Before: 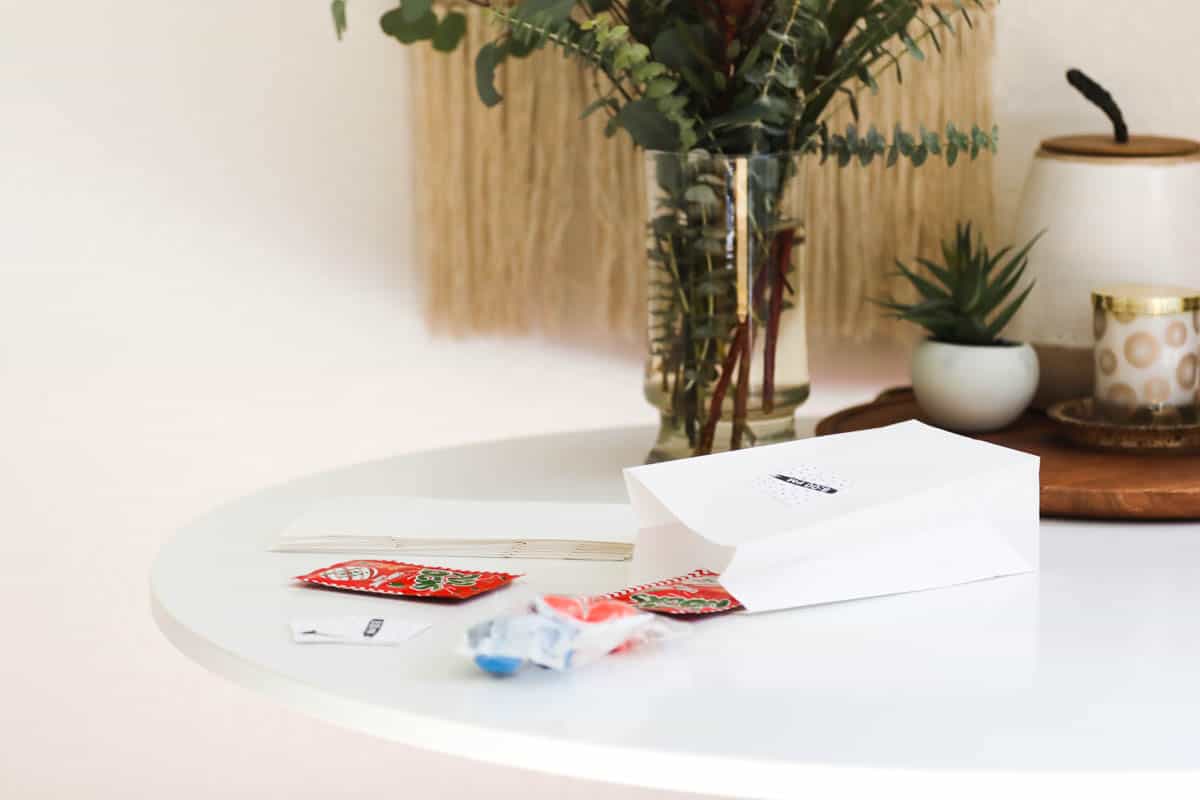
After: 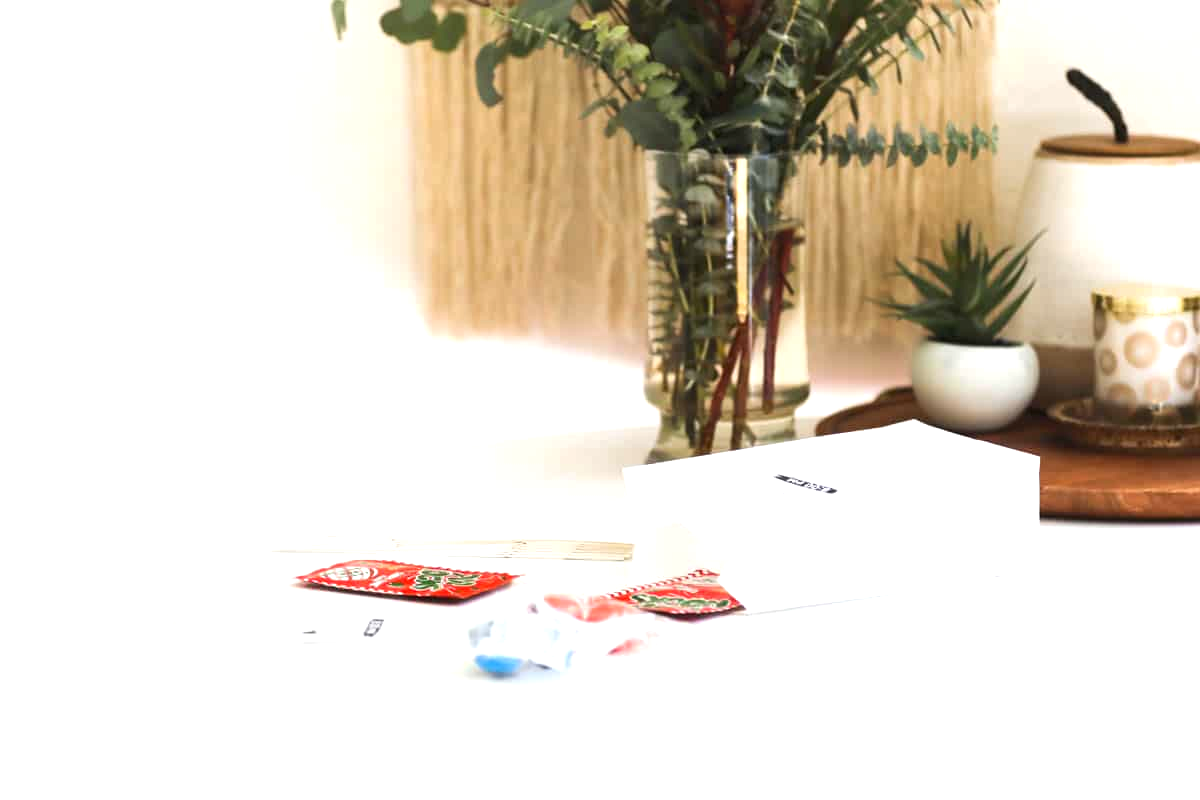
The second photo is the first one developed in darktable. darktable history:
tone equalizer: -7 EV 0.116 EV, edges refinement/feathering 500, mask exposure compensation -1.57 EV, preserve details no
exposure: exposure 0.721 EV, compensate highlight preservation false
